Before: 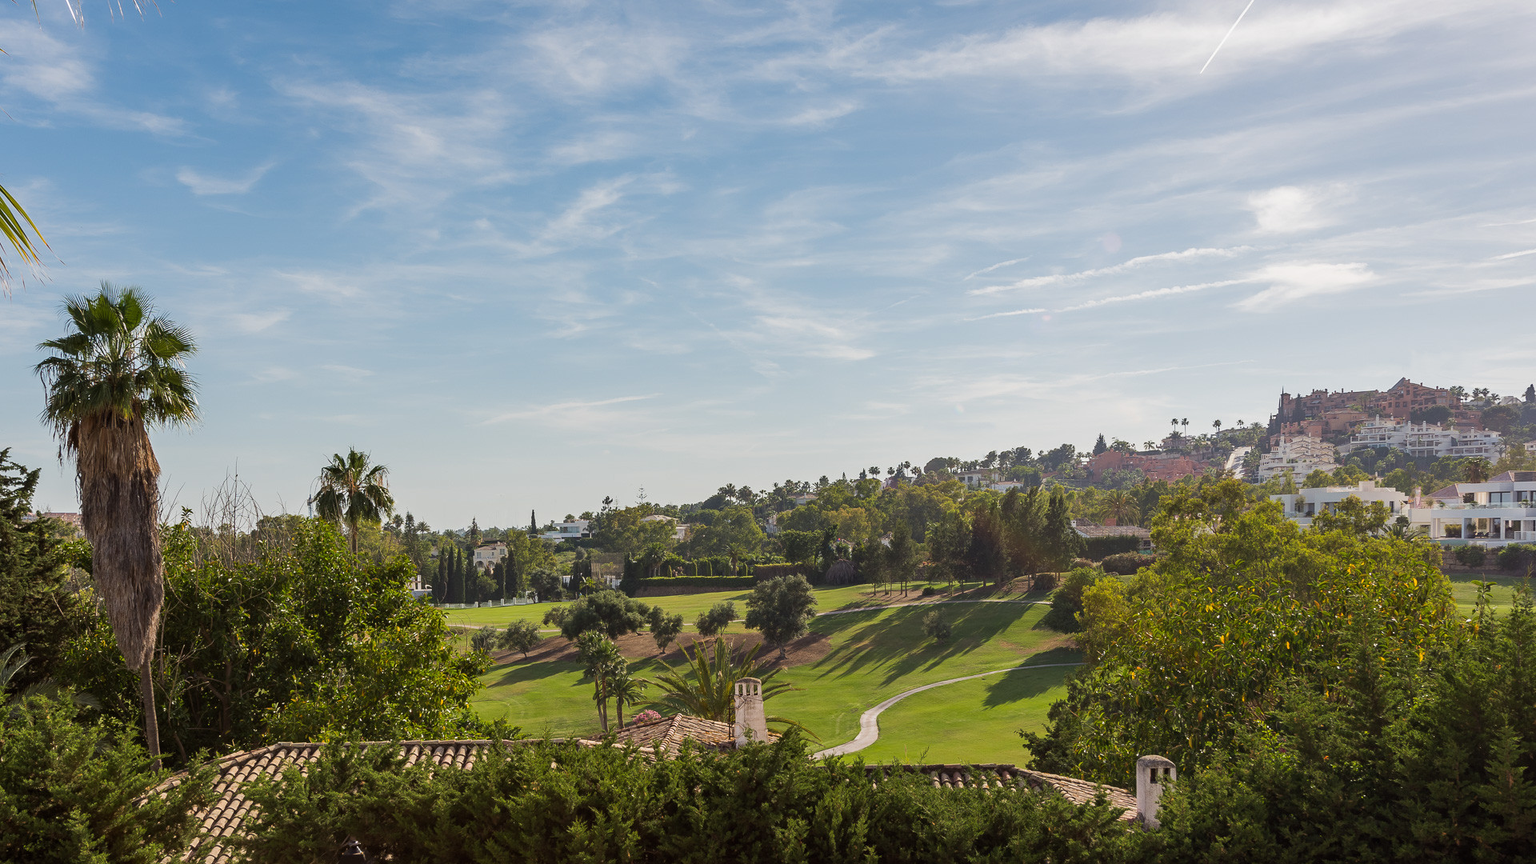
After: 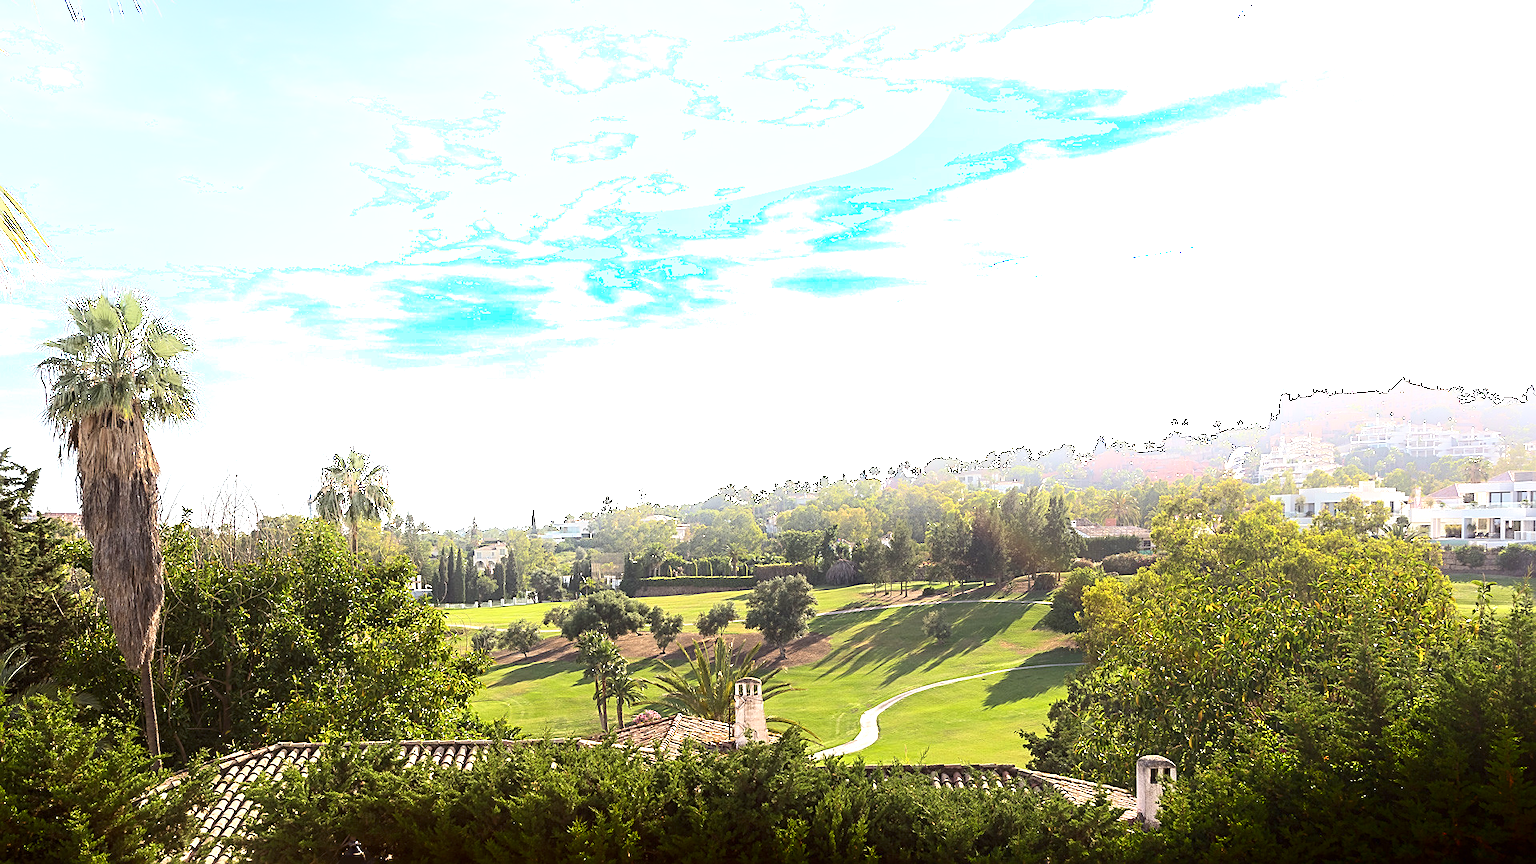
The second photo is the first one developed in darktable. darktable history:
contrast brightness saturation: saturation -0.026
shadows and highlights: shadows -89.64, highlights 89.51, soften with gaussian
exposure: black level correction 0, exposure 1.2 EV, compensate exposure bias true, compensate highlight preservation false
sharpen: on, module defaults
